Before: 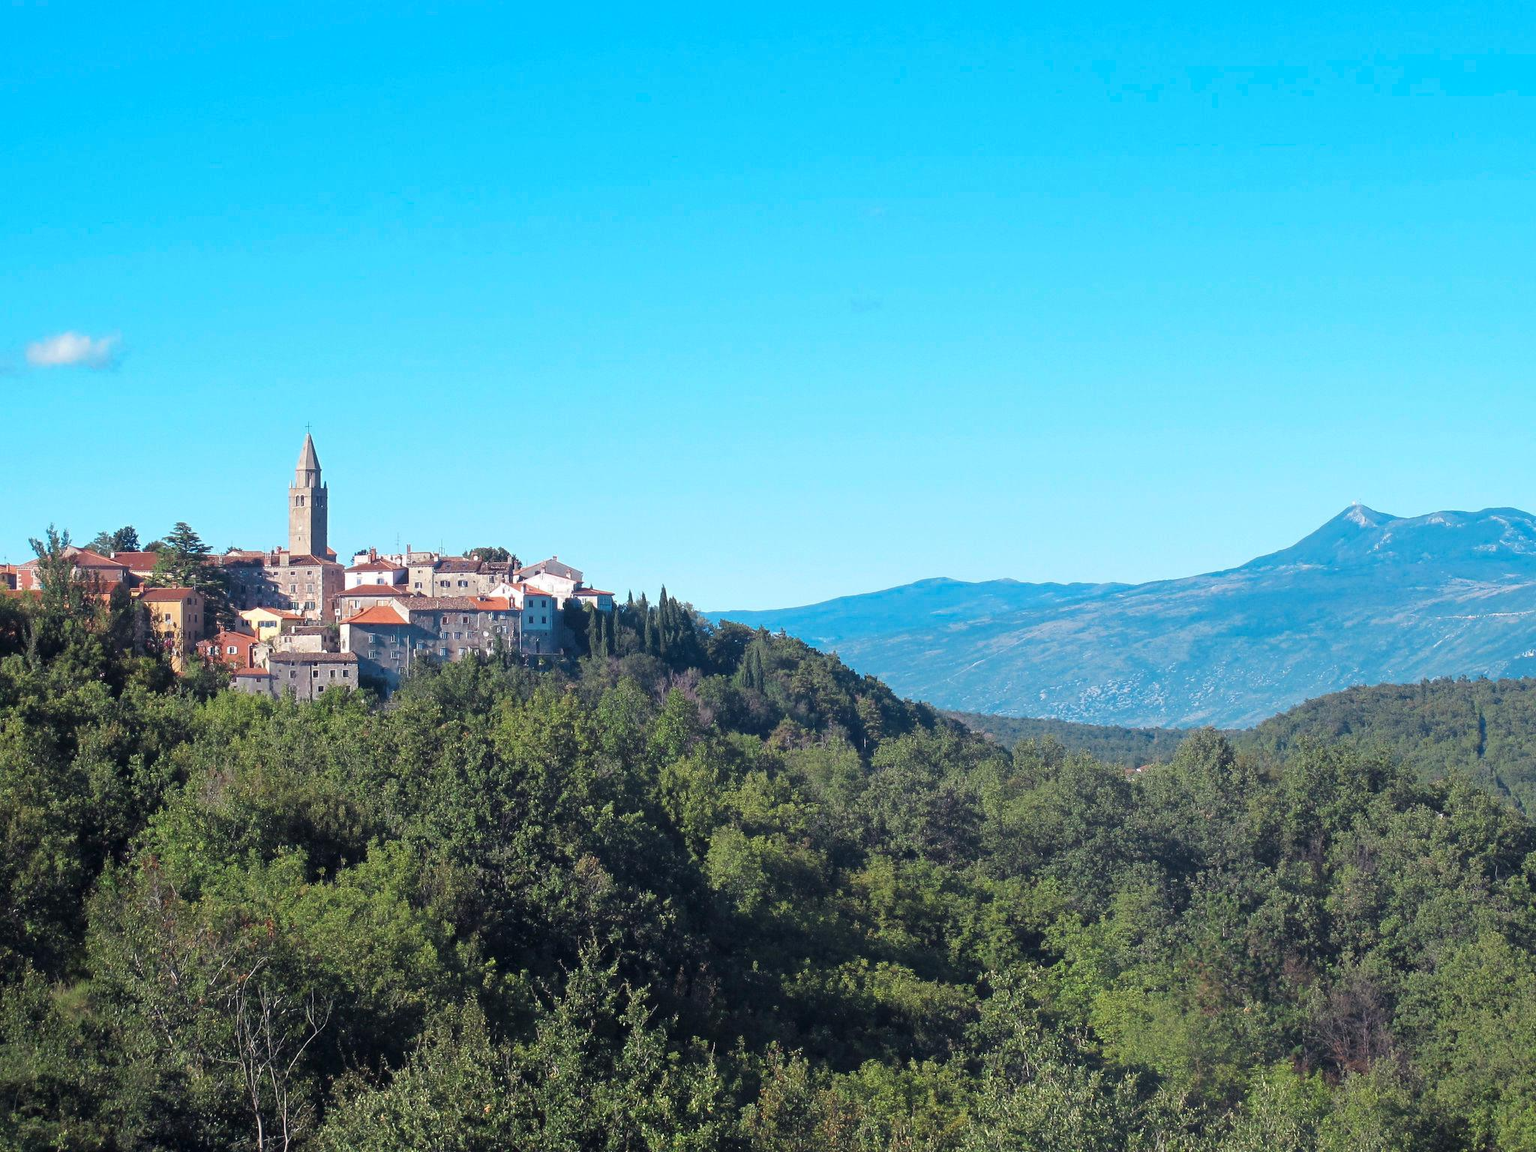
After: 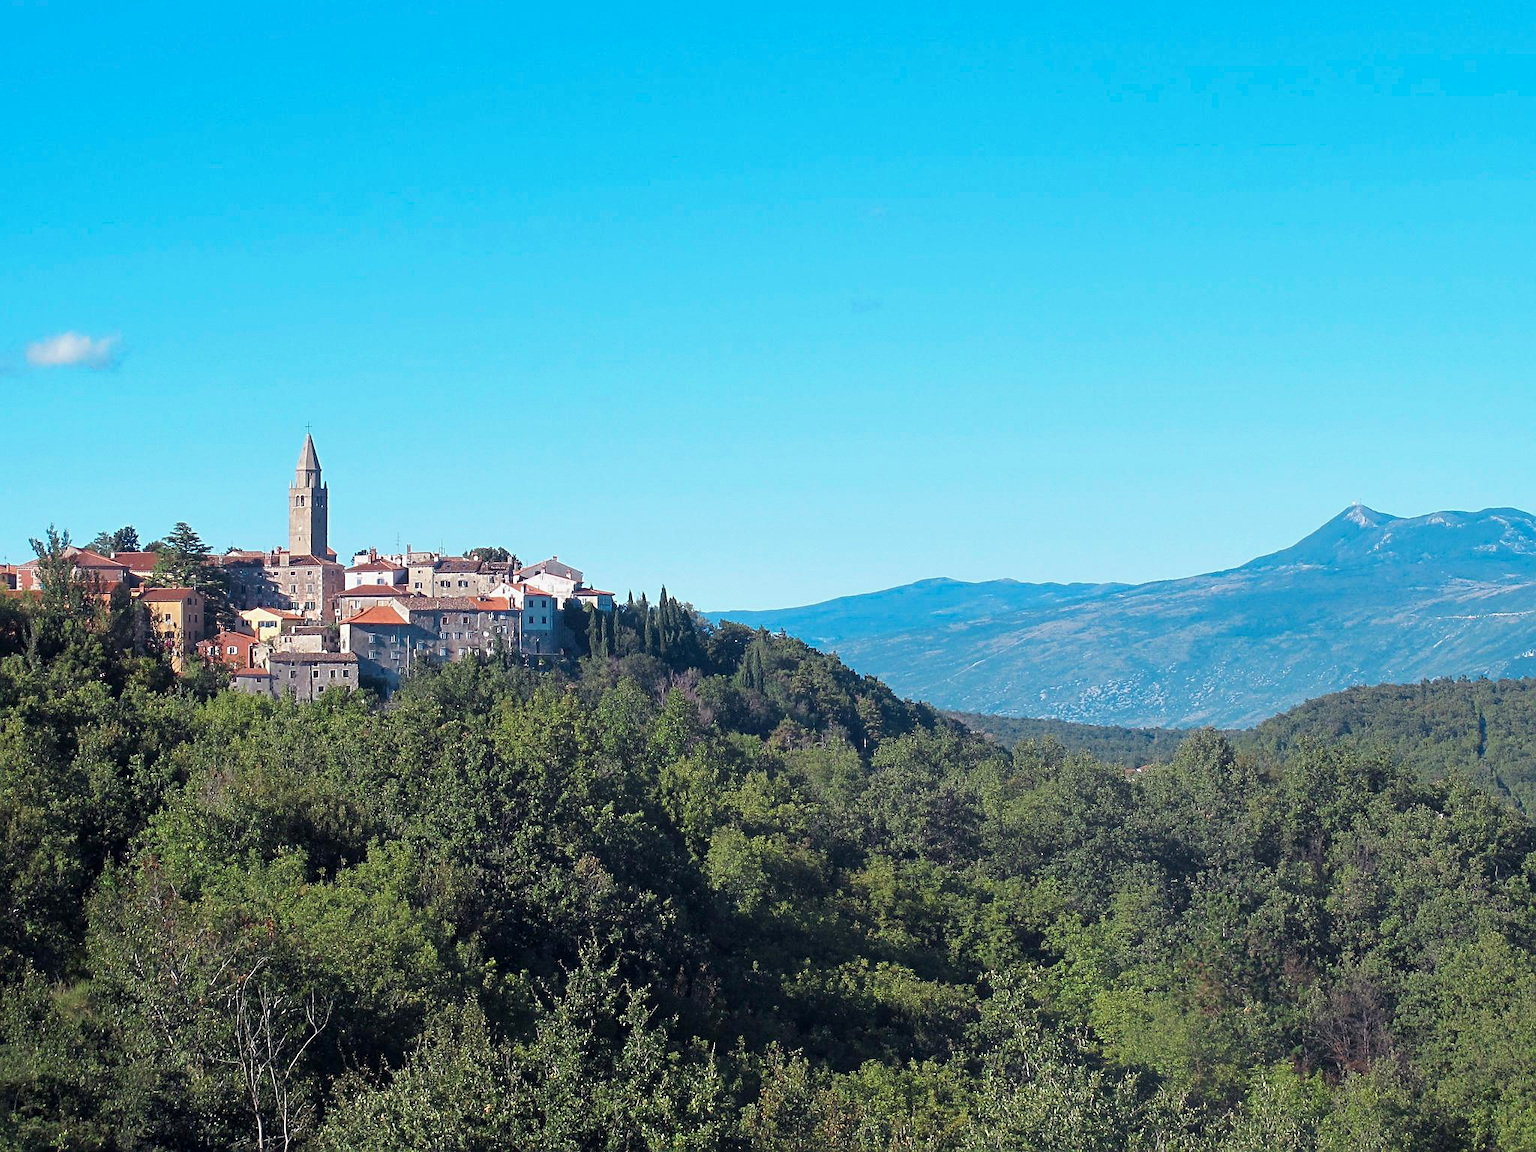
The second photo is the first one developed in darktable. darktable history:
exposure: black level correction 0.002, exposure -0.105 EV, compensate highlight preservation false
sharpen: on, module defaults
